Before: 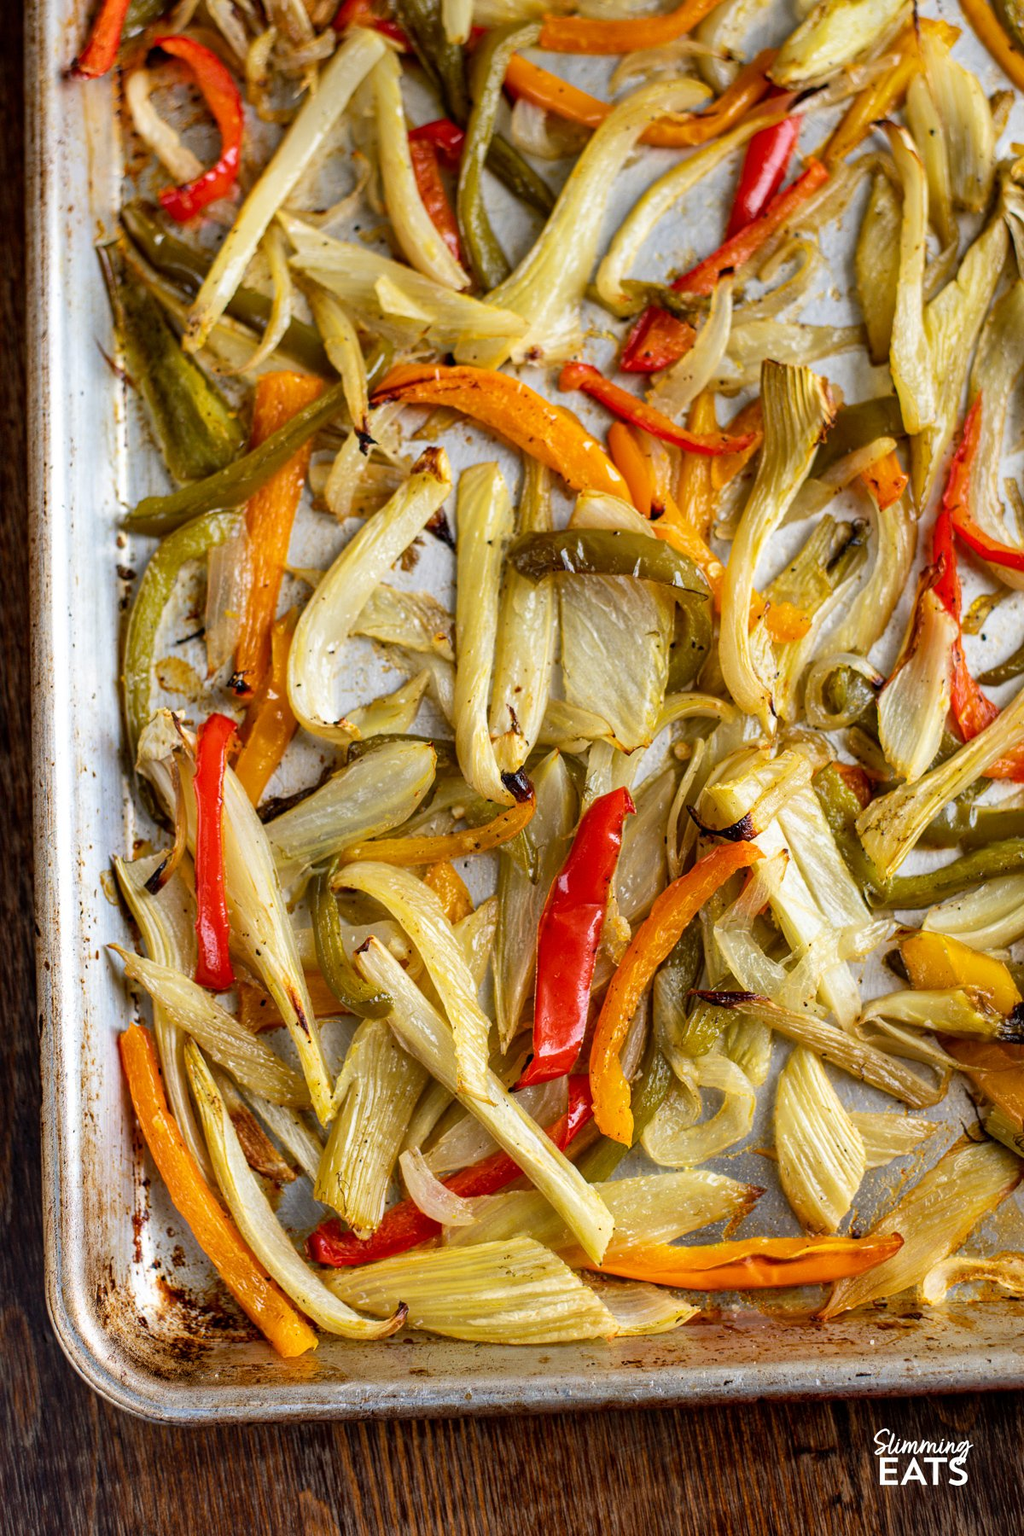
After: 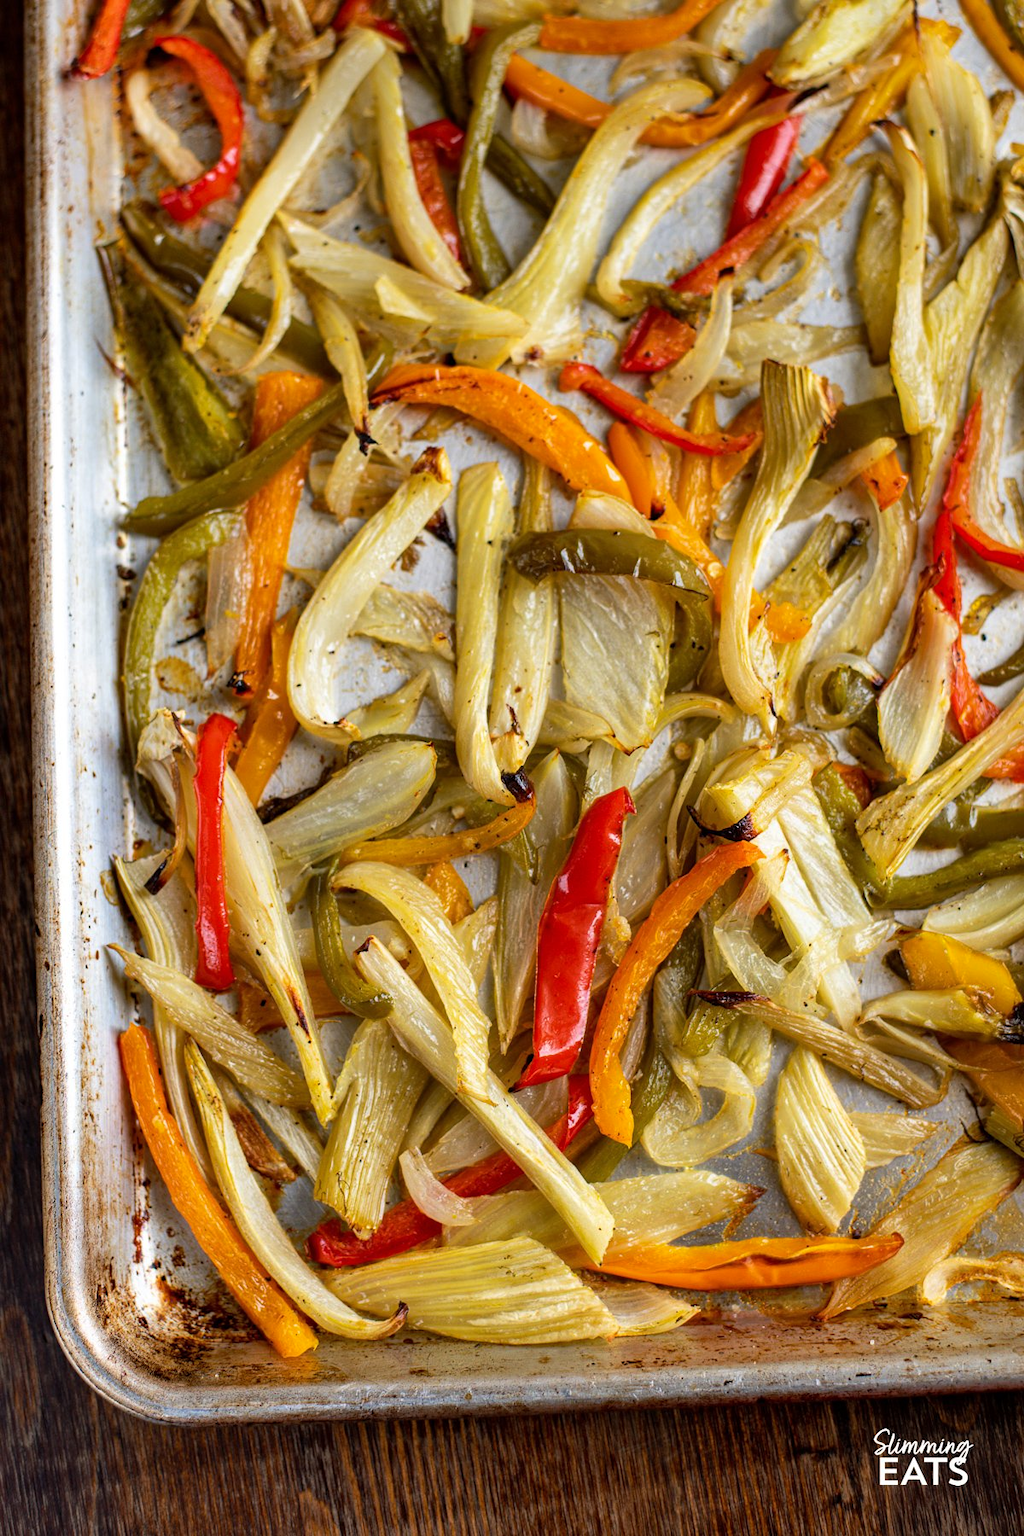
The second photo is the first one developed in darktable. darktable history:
base curve: curves: ch0 [(0, 0) (0.303, 0.277) (1, 1)], preserve colors none
